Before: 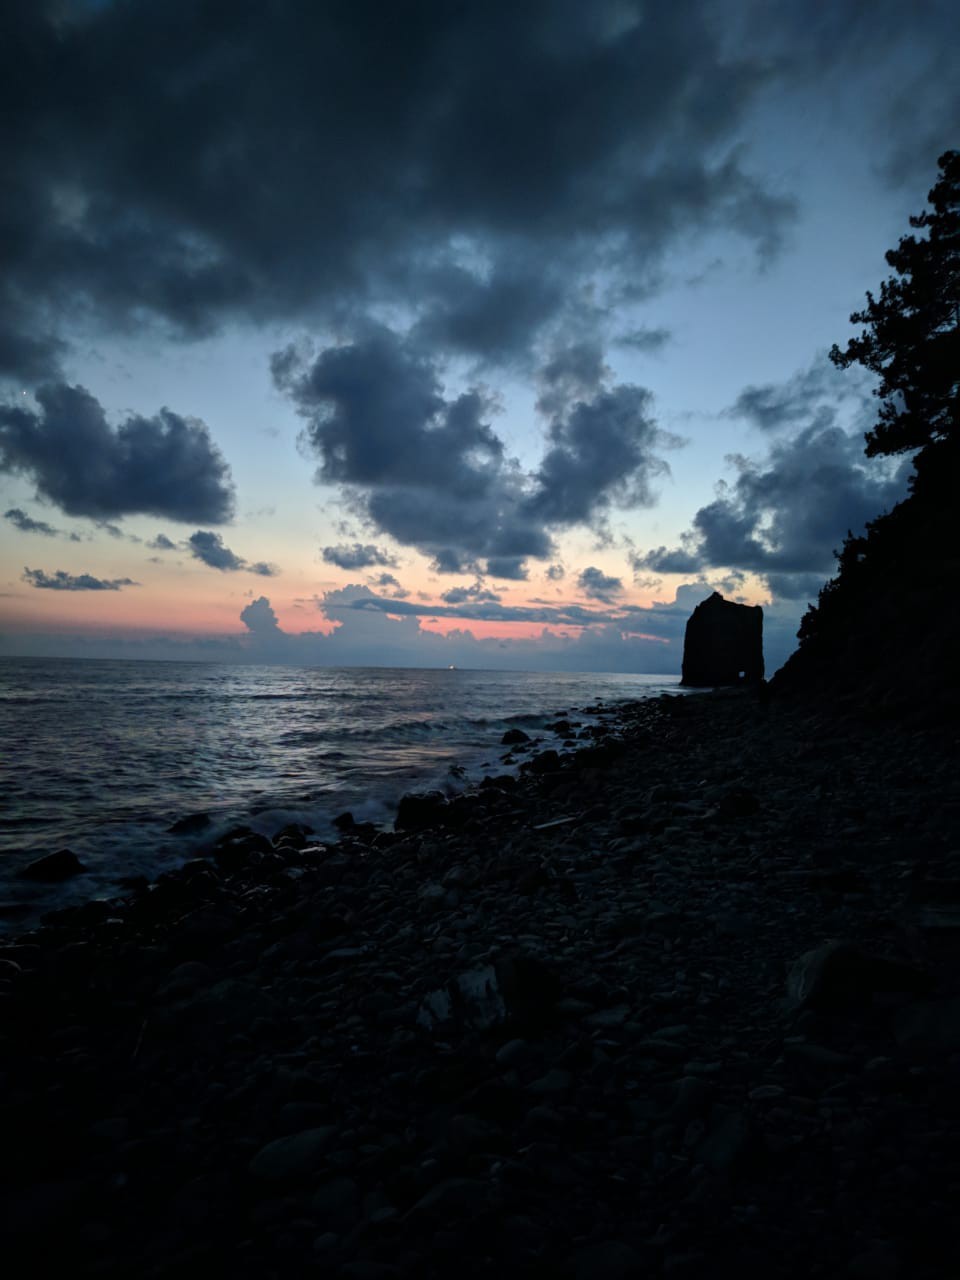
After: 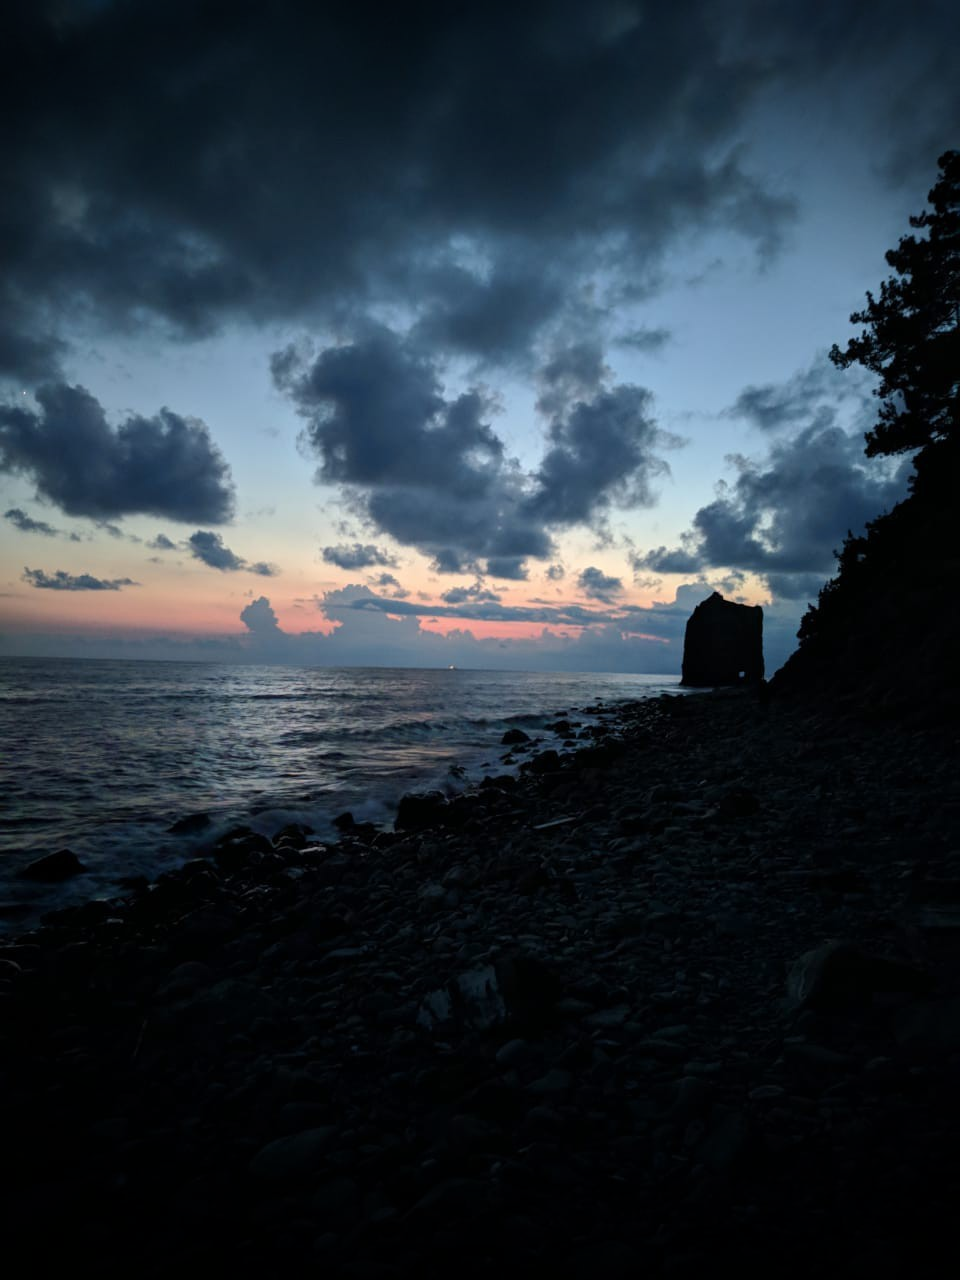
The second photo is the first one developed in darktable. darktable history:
vignetting: fall-off start 100.39%, brightness -0.645, saturation -0.009, width/height ratio 1.322
